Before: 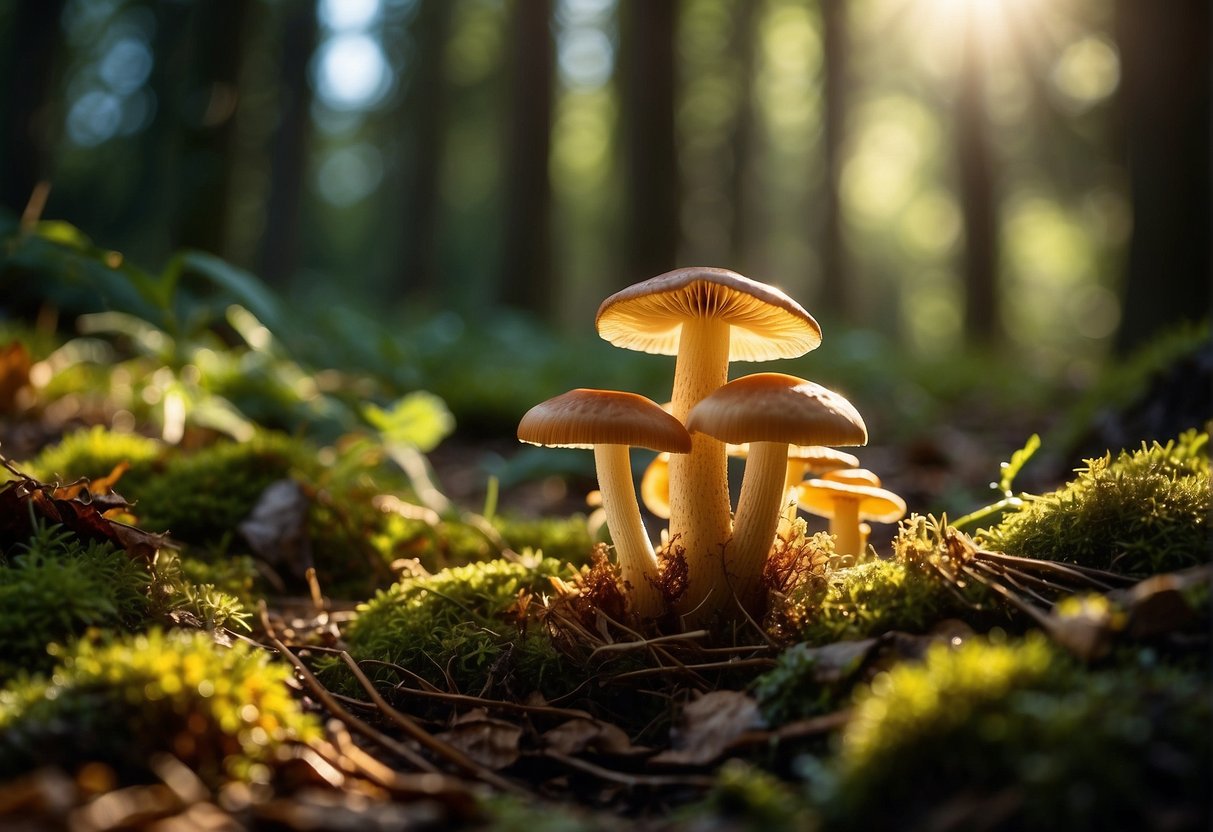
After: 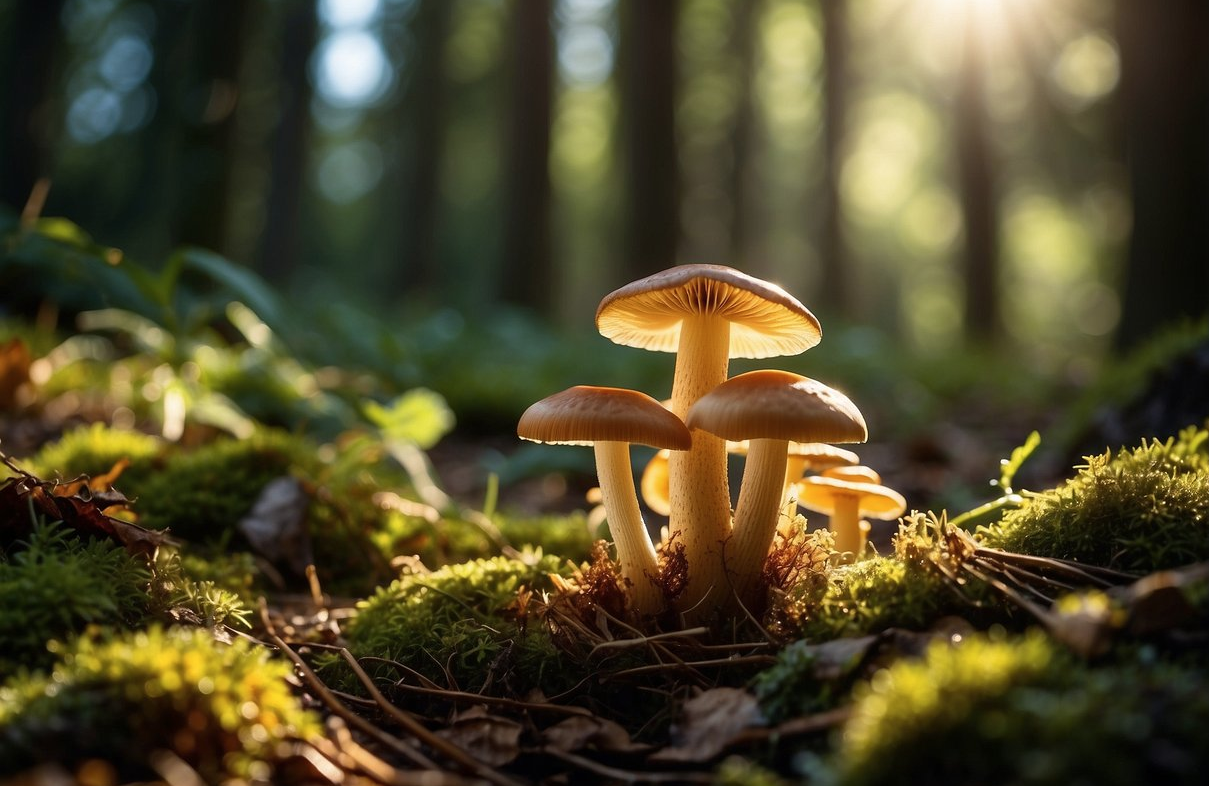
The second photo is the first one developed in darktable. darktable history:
white balance: red 1, blue 1
crop: top 0.448%, right 0.264%, bottom 5.045%
contrast brightness saturation: saturation -0.05
